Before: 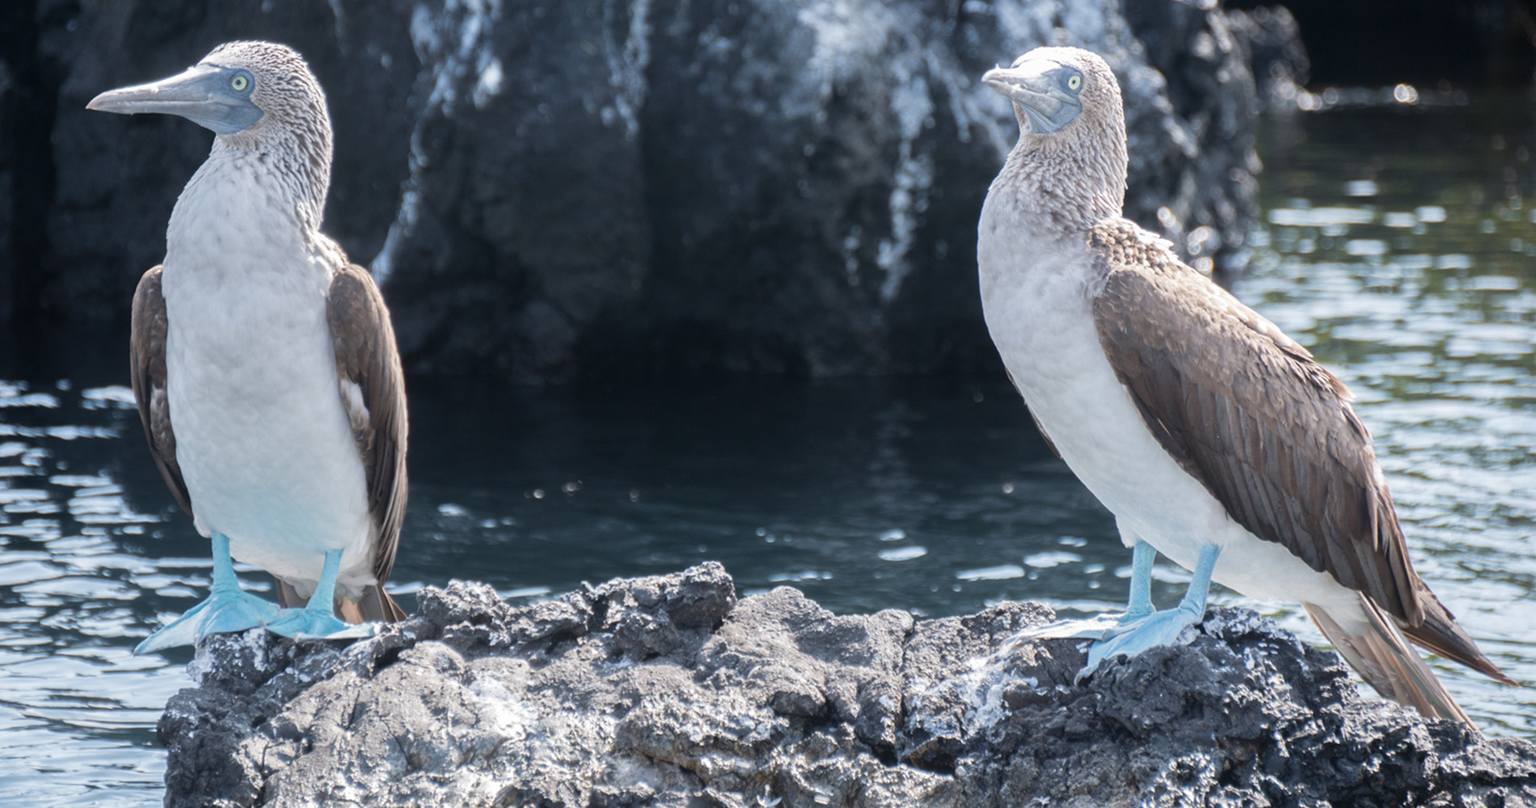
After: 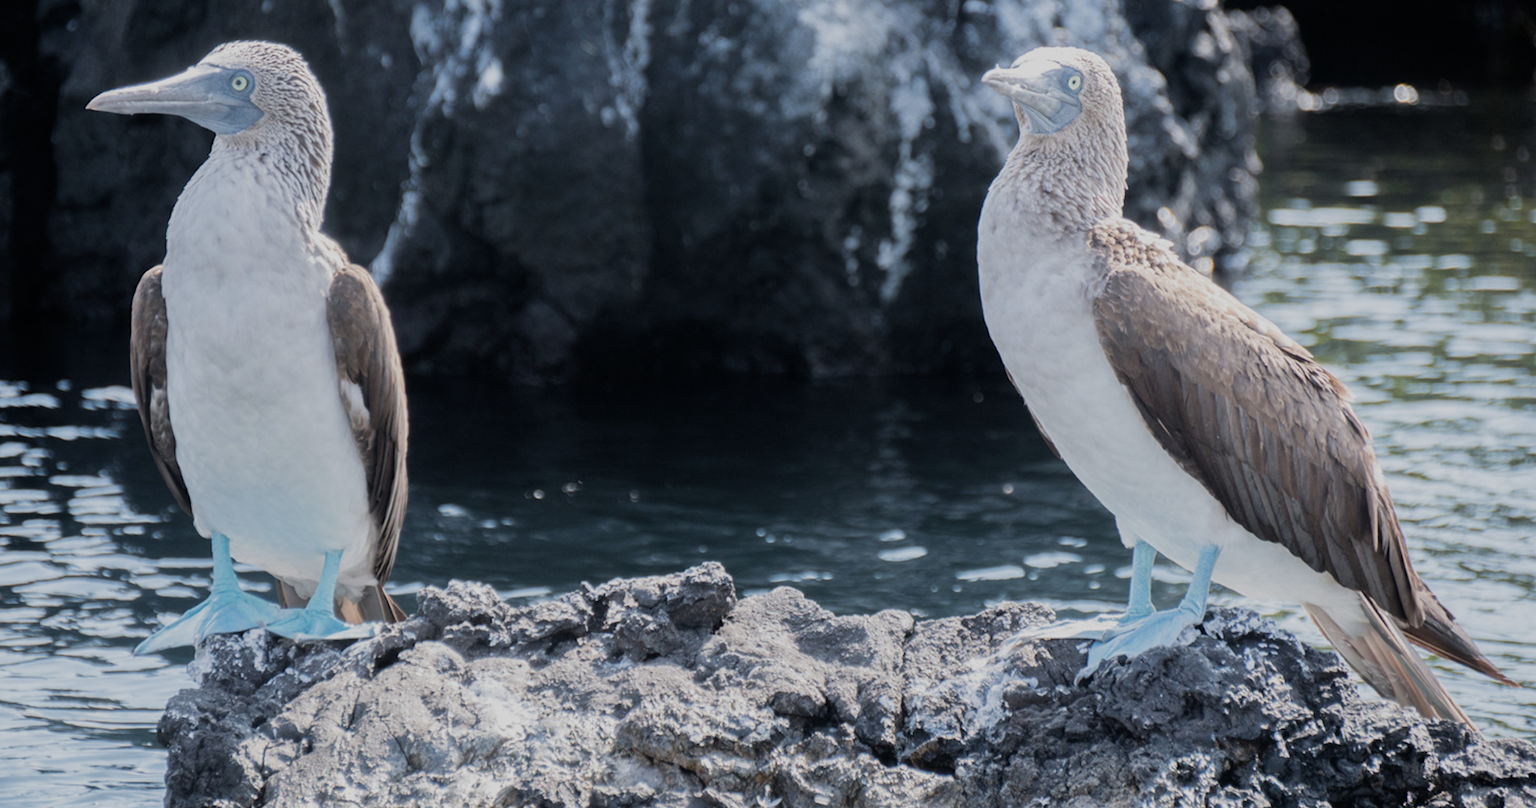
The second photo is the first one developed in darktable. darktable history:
filmic rgb: black relative exposure -7.65 EV, white relative exposure 4.56 EV, hardness 3.61
